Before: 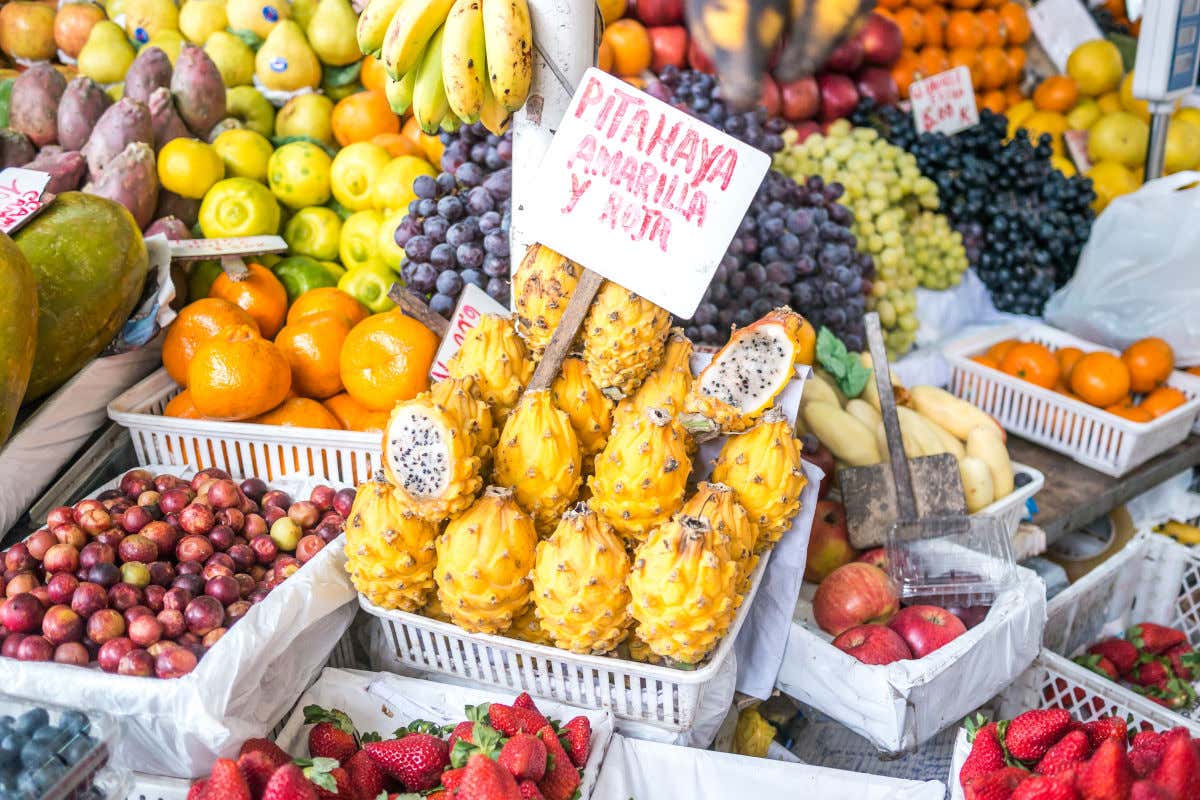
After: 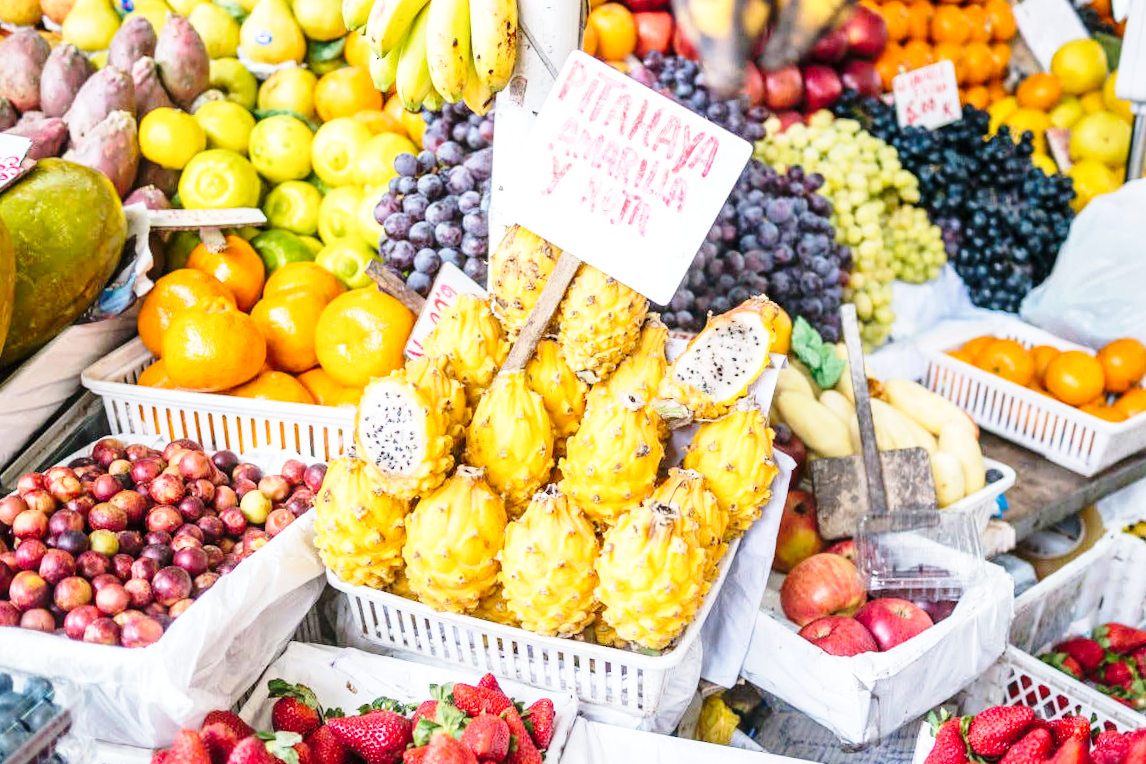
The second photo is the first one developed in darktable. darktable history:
crop and rotate: angle -1.8°
base curve: curves: ch0 [(0, 0) (0.028, 0.03) (0.121, 0.232) (0.46, 0.748) (0.859, 0.968) (1, 1)], preserve colors none
